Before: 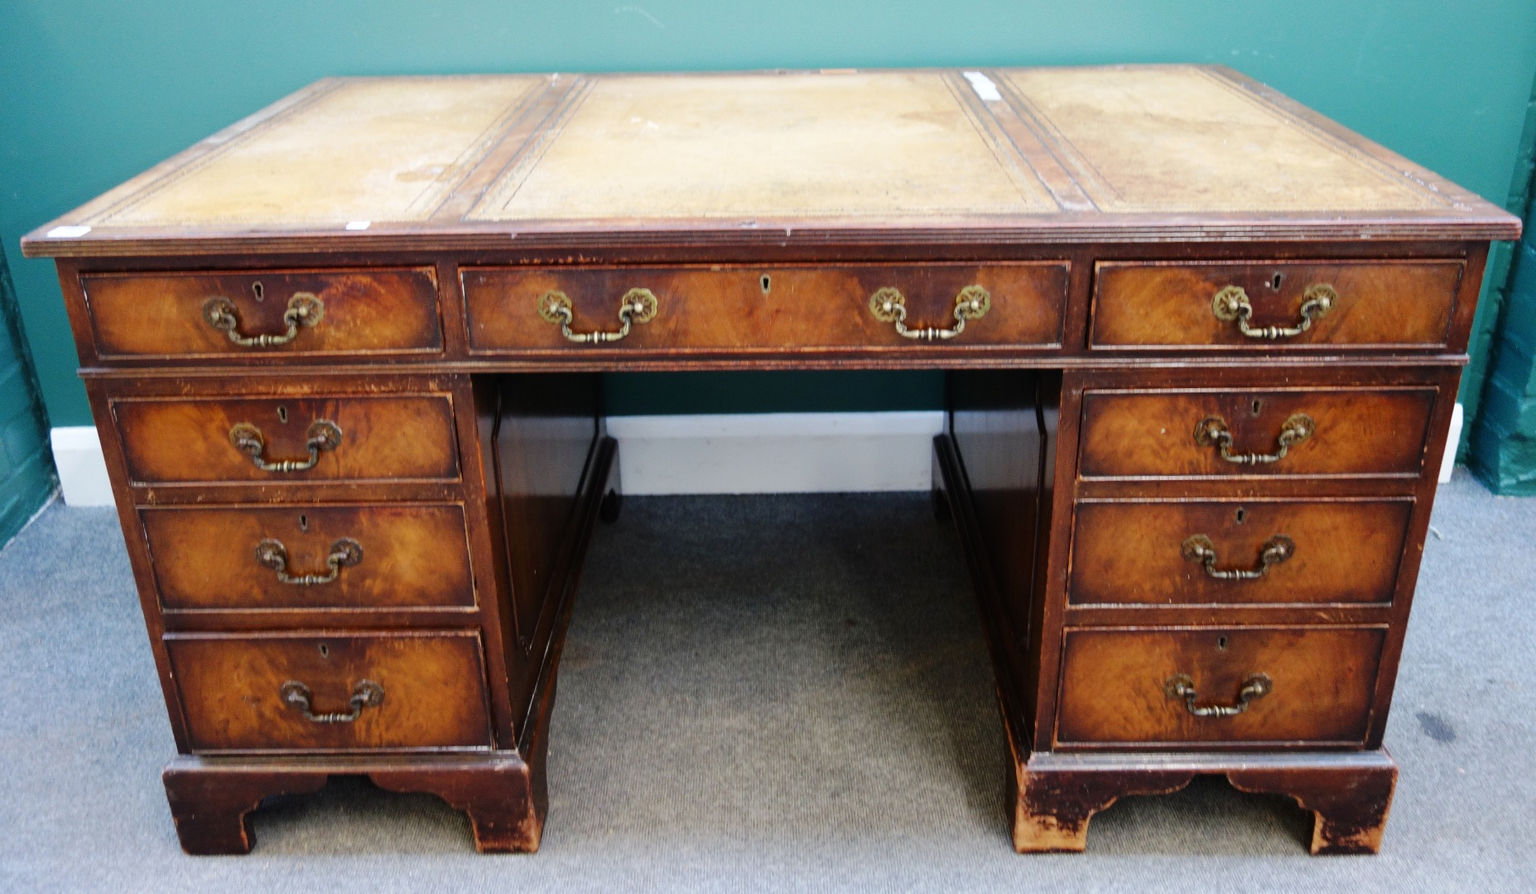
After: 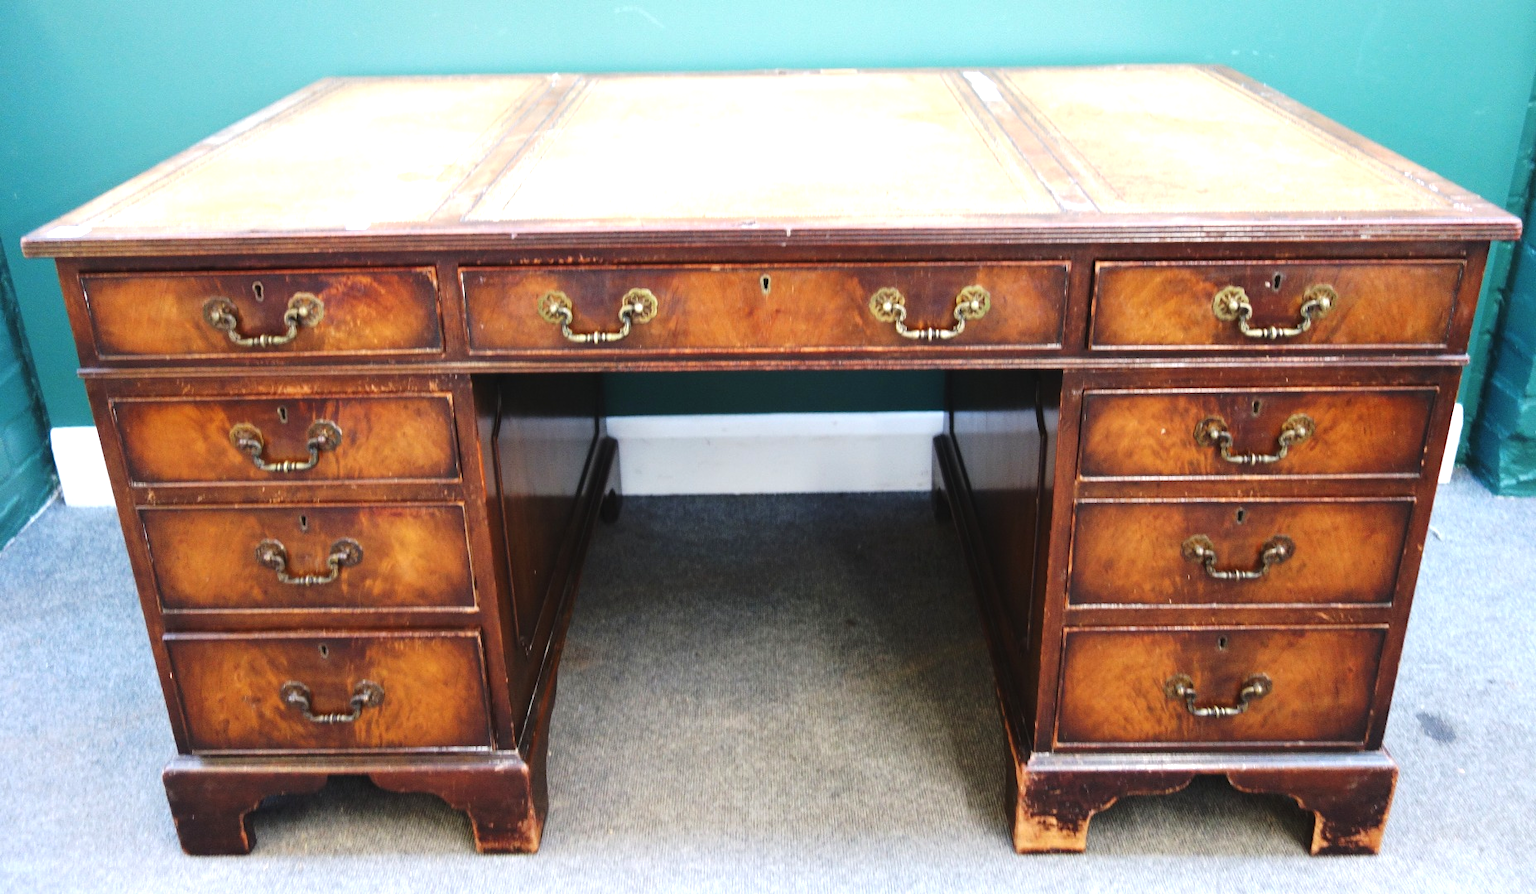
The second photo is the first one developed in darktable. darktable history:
exposure: black level correction -0.002, exposure 0.708 EV, compensate exposure bias true, compensate highlight preservation false
